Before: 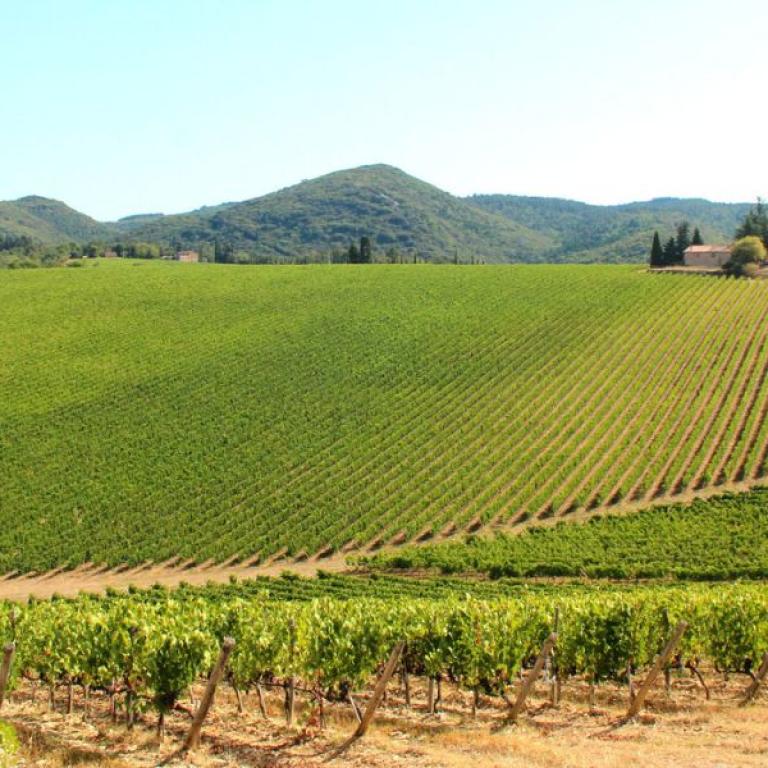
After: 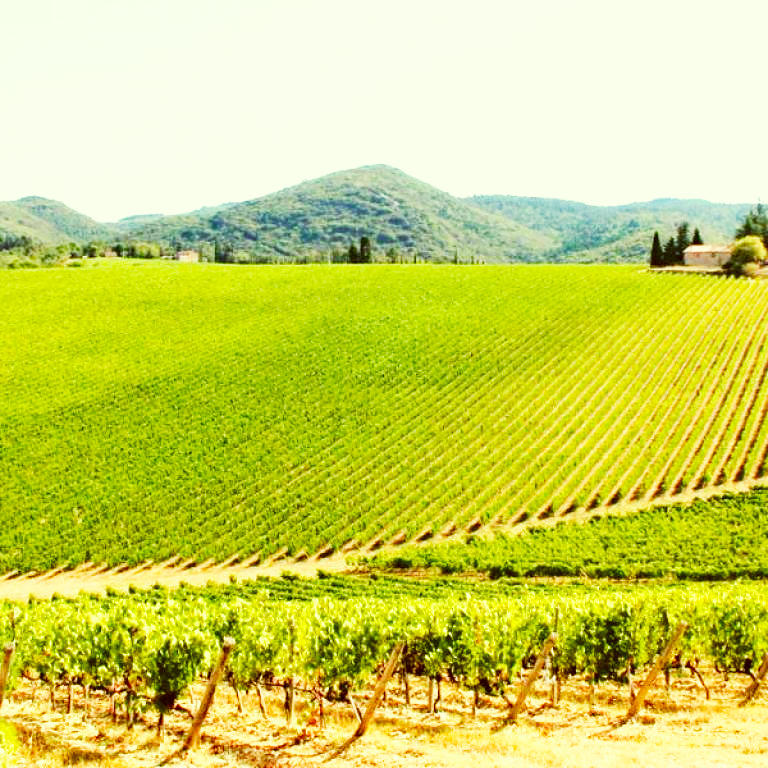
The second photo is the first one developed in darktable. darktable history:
haze removal: strength 0.292, distance 0.251, compatibility mode true, adaptive false
base curve: curves: ch0 [(0, 0) (0.007, 0.004) (0.027, 0.03) (0.046, 0.07) (0.207, 0.54) (0.442, 0.872) (0.673, 0.972) (1, 1)], preserve colors none
color correction: highlights a* -5.37, highlights b* 9.8, shadows a* 9.35, shadows b* 24.3
